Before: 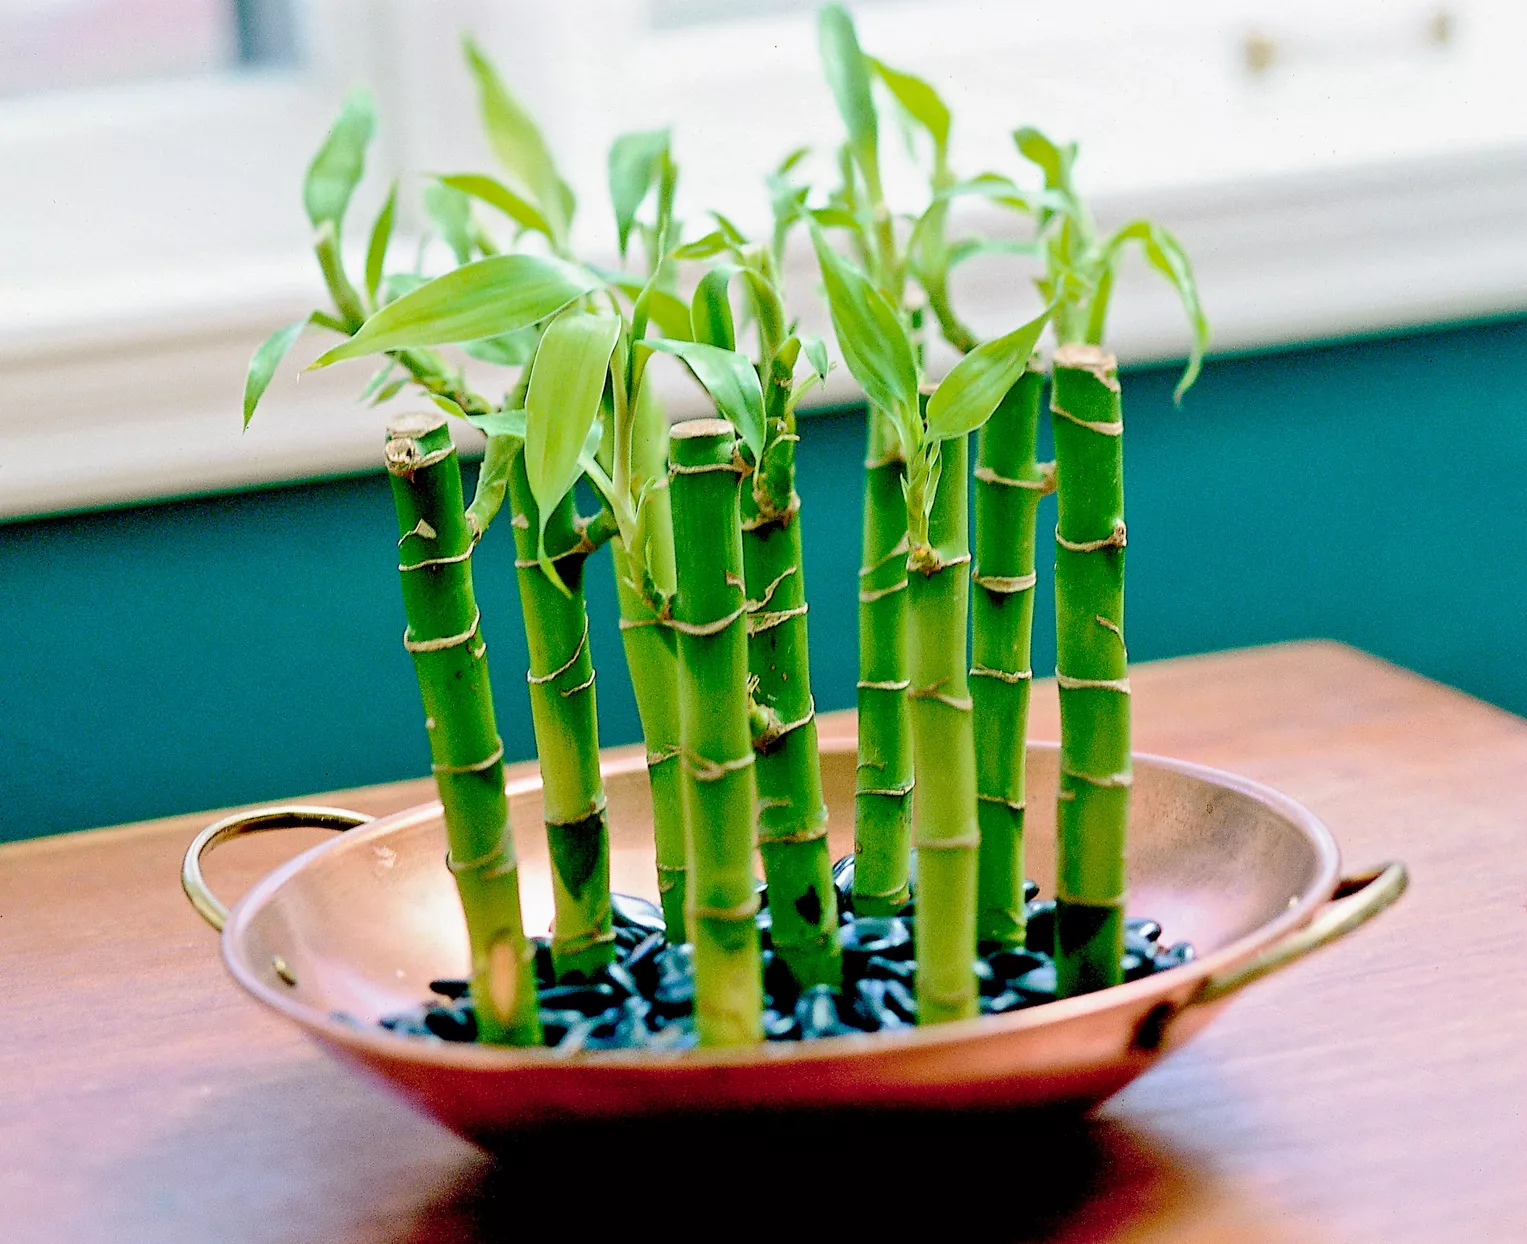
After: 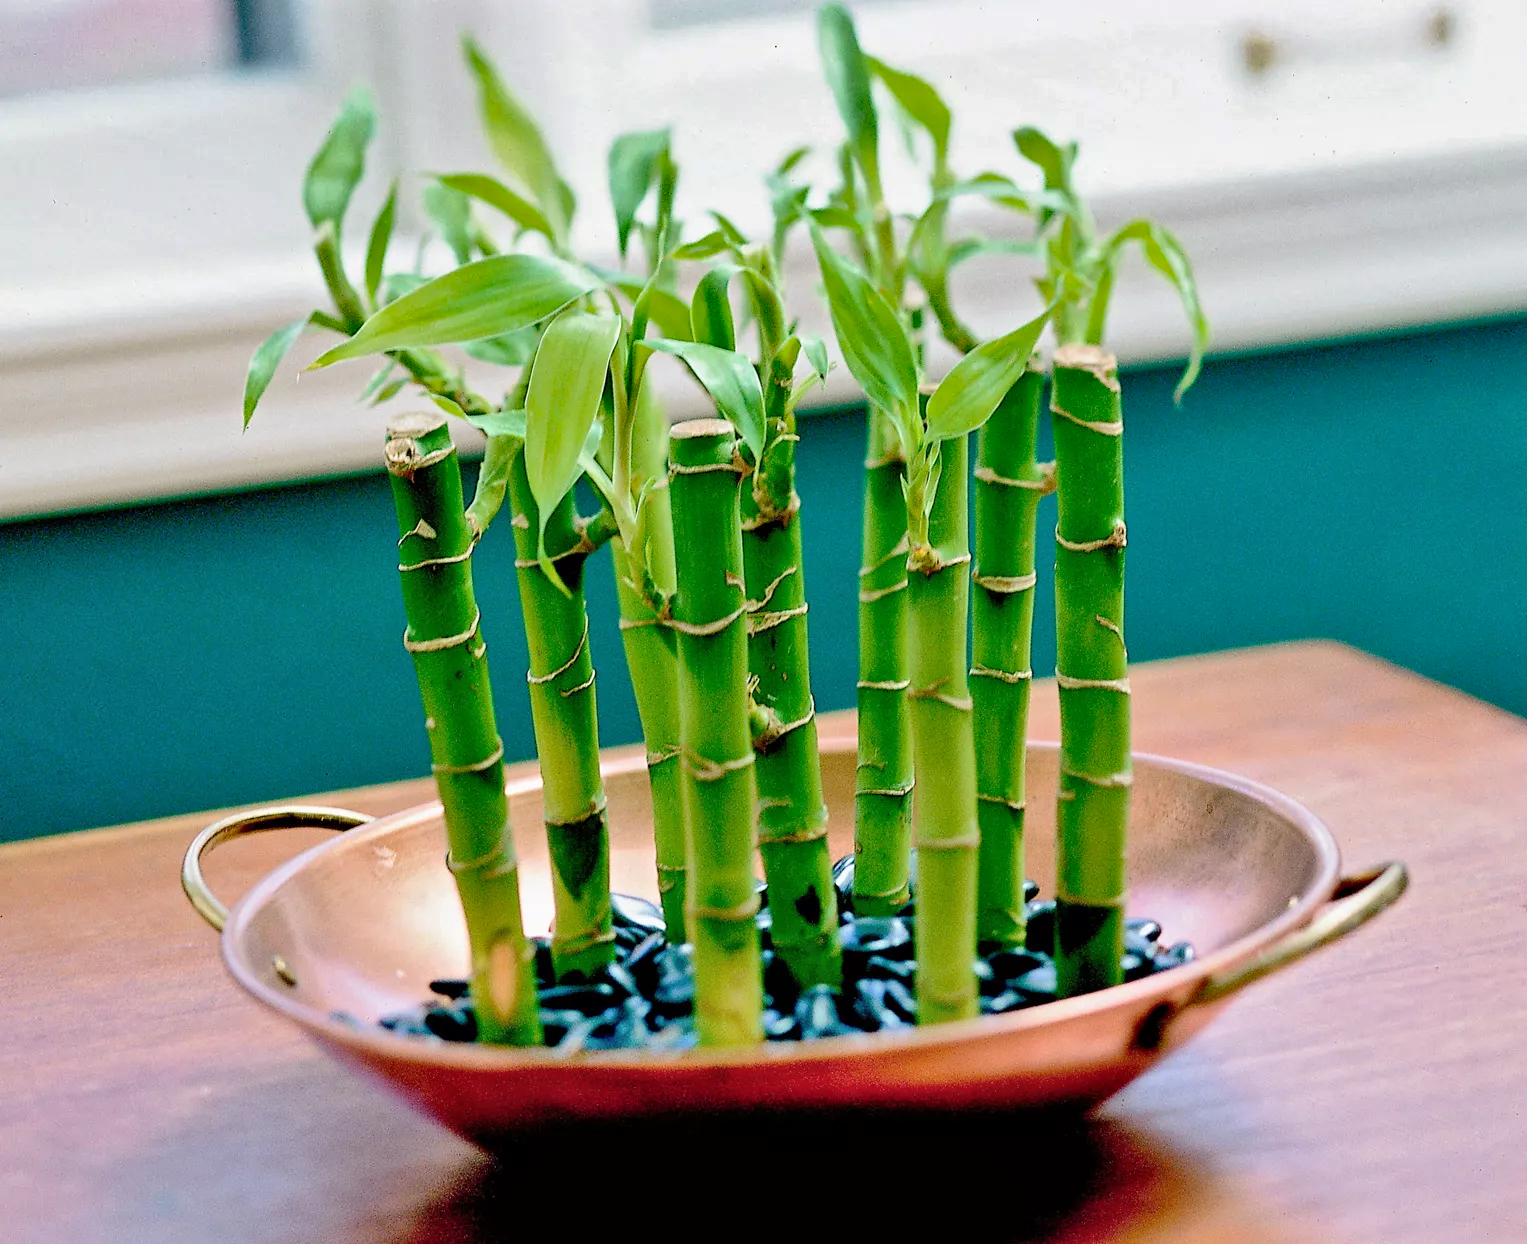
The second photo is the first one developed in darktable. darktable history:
shadows and highlights: white point adjustment 0.038, soften with gaussian
